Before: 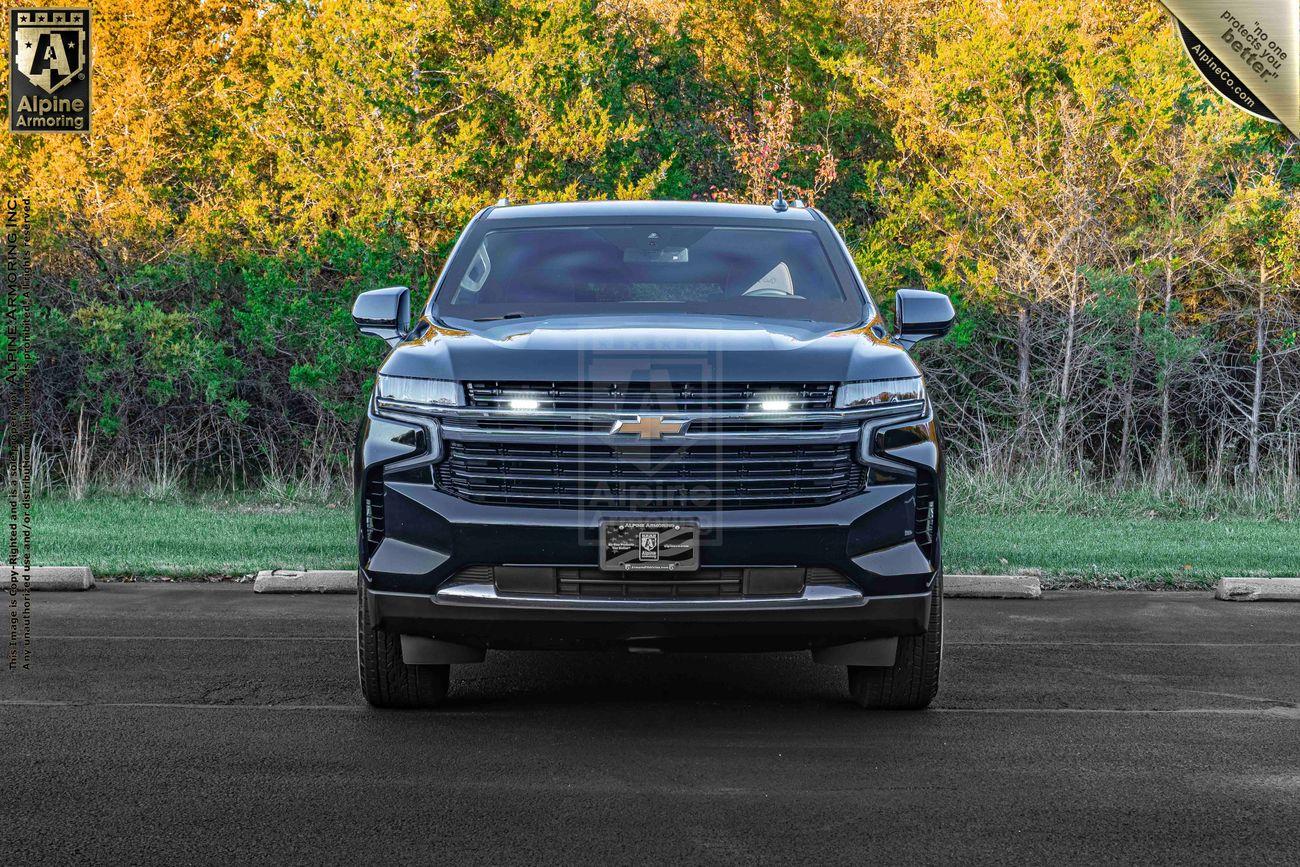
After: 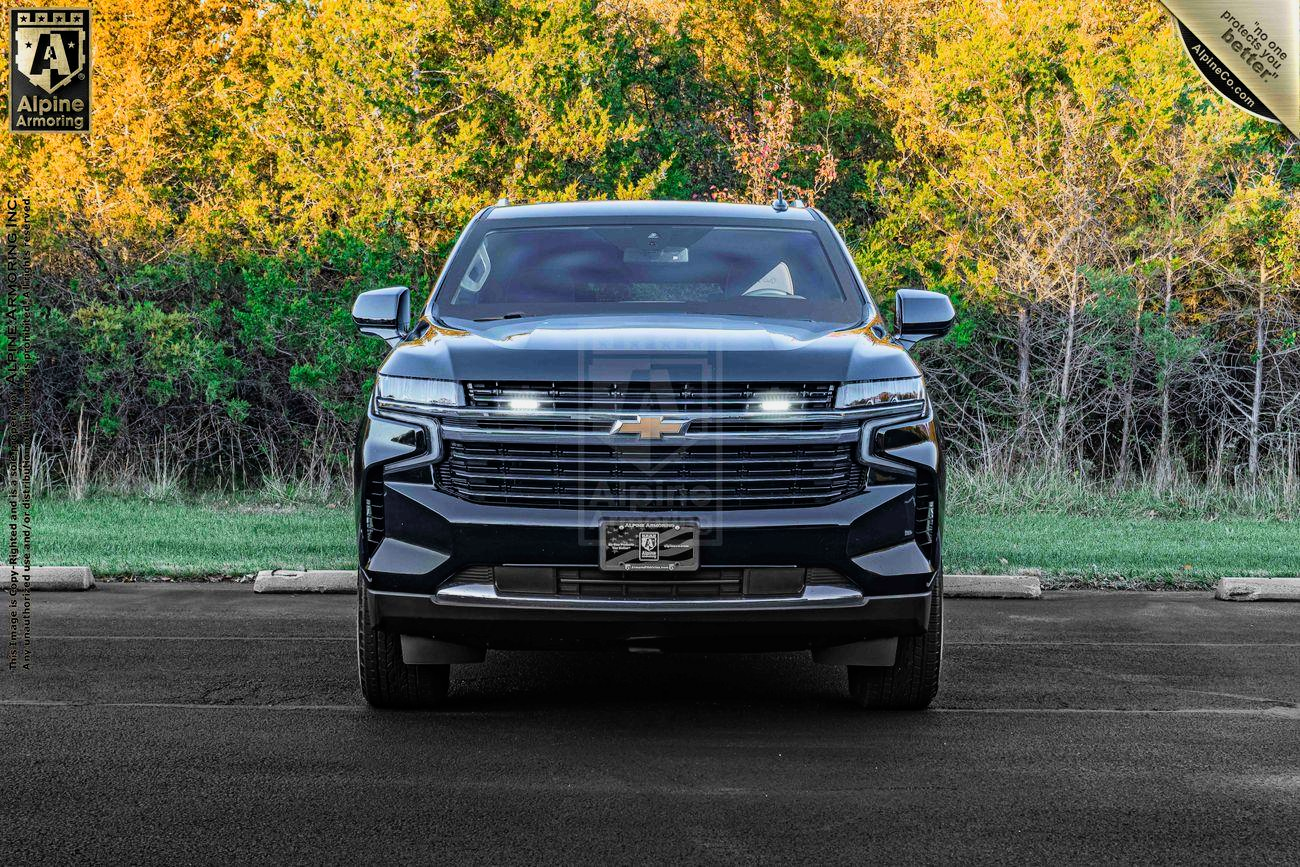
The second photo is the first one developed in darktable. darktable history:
exposure: exposure -0.293 EV, compensate highlight preservation false
tone curve: curves: ch0 [(0, 0) (0.004, 0.001) (0.133, 0.112) (0.325, 0.362) (0.832, 0.893) (1, 1)], color space Lab, linked channels, preserve colors none
